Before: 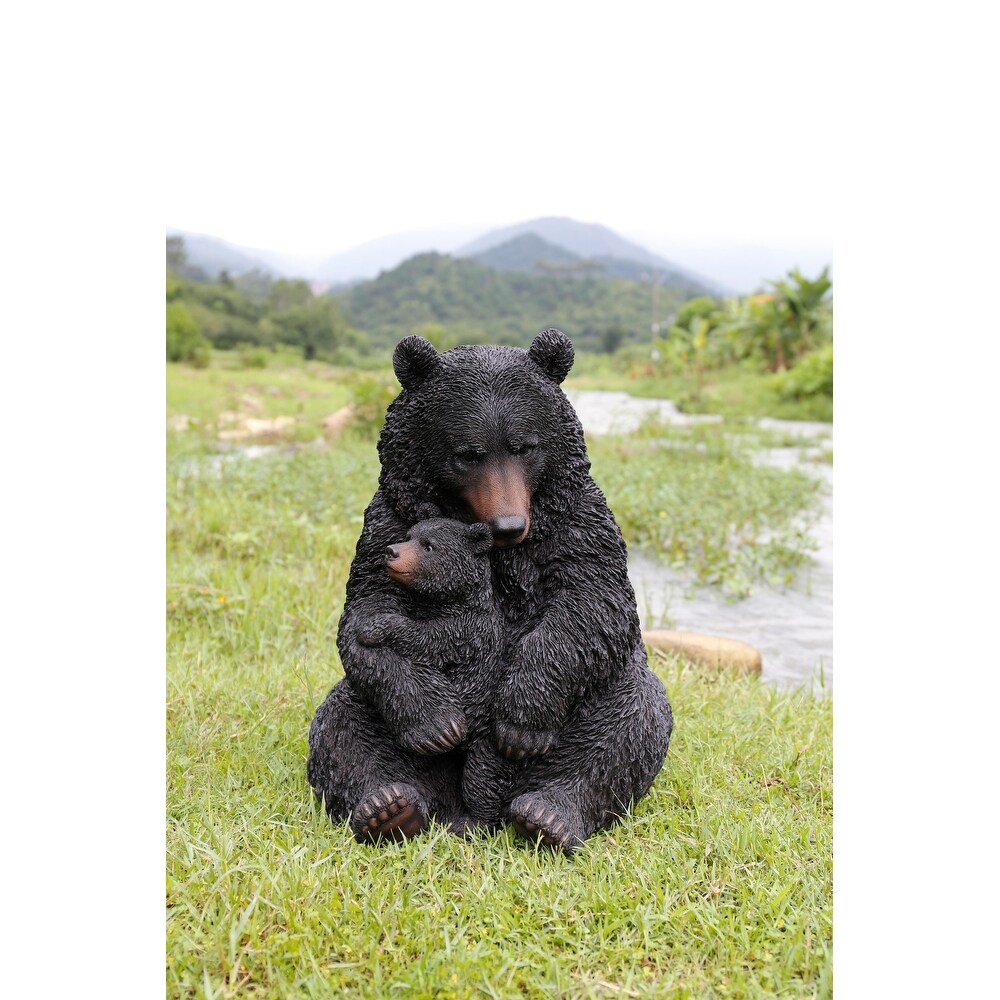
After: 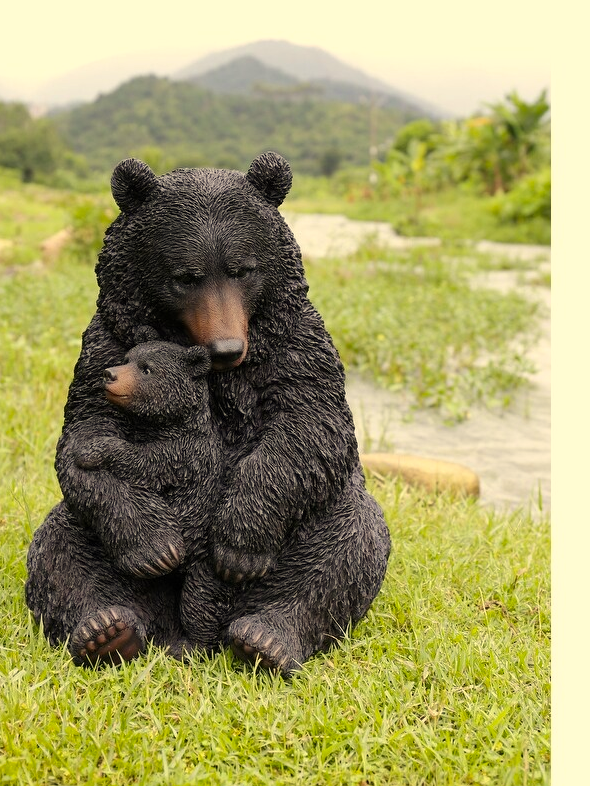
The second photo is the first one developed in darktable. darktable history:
crop and rotate: left 28.256%, top 17.734%, right 12.656%, bottom 3.573%
color correction: highlights a* 2.72, highlights b* 22.8
white balance: red 0.978, blue 0.999
